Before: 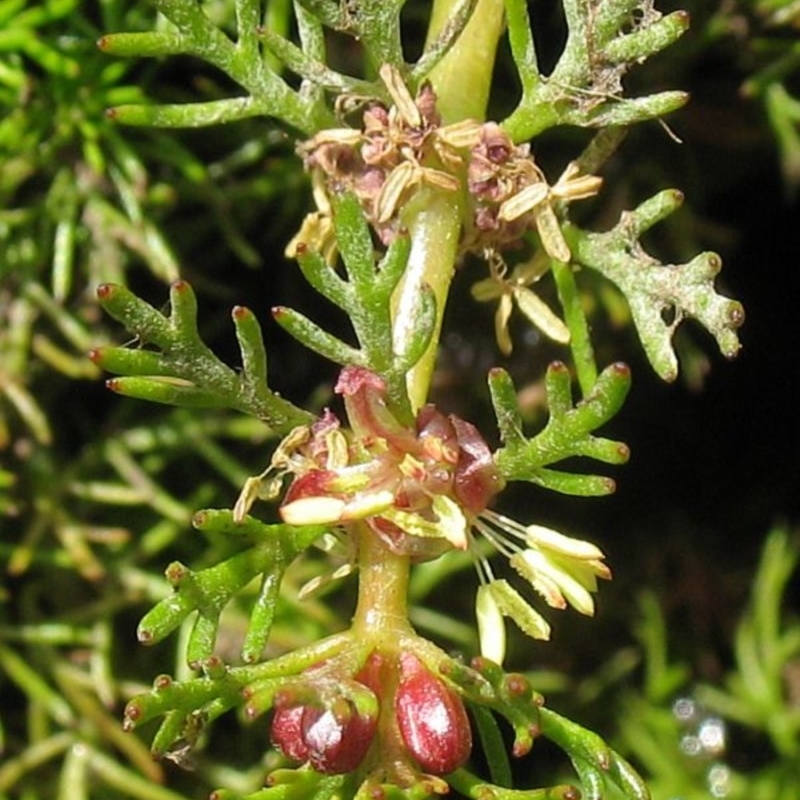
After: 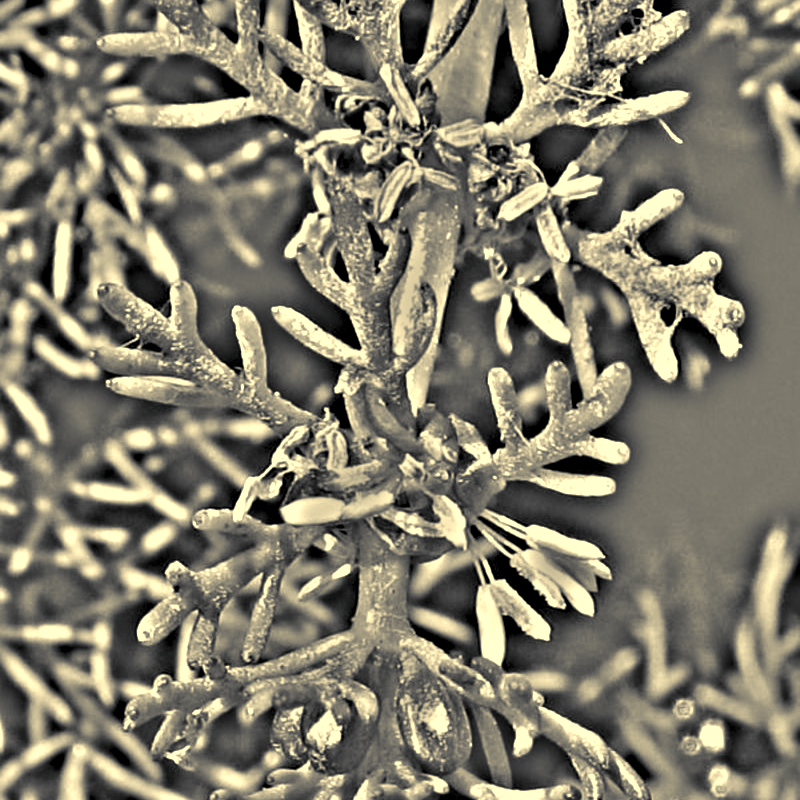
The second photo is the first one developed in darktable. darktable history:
color balance rgb: shadows lift › chroma 2%, shadows lift › hue 263°, highlights gain › chroma 8%, highlights gain › hue 84°, linear chroma grading › global chroma -15%, saturation formula JzAzBz (2021)
highpass: sharpness 49.79%, contrast boost 49.79%
color zones: curves: ch0 [(0.257, 0.558) (0.75, 0.565)]; ch1 [(0.004, 0.857) (0.14, 0.416) (0.257, 0.695) (0.442, 0.032) (0.736, 0.266) (0.891, 0.741)]; ch2 [(0, 0.623) (0.112, 0.436) (0.271, 0.474) (0.516, 0.64) (0.743, 0.286)]
exposure: exposure -0.21 EV, compensate highlight preservation false
